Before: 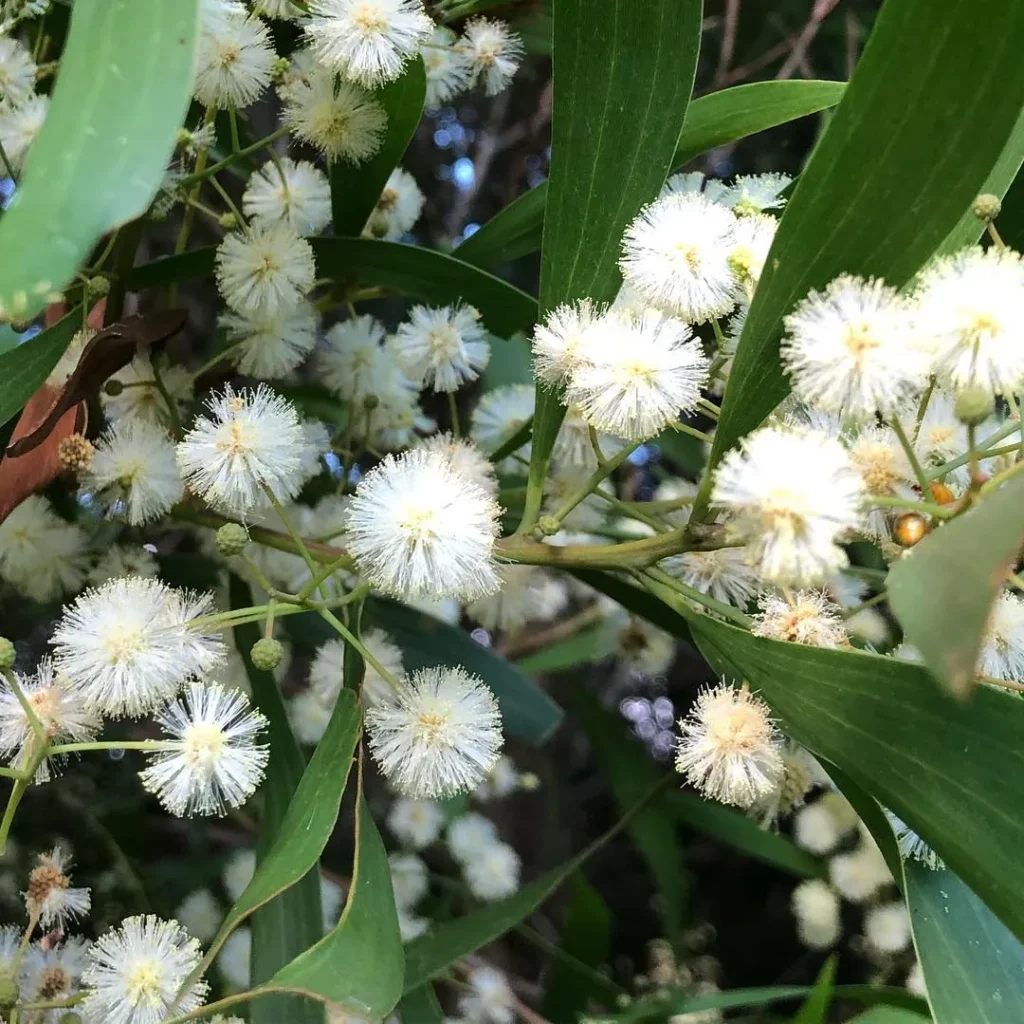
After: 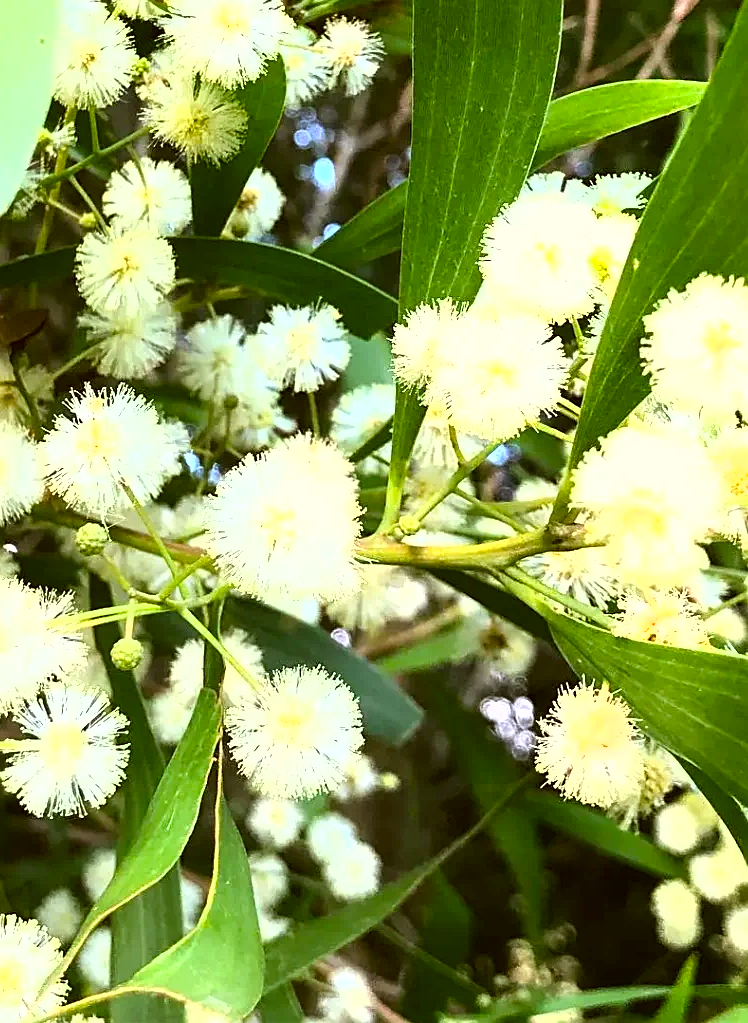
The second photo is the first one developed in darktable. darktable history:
color correction: highlights a* -1.72, highlights b* 9.97, shadows a* 0.905, shadows b* 18.86
color balance rgb: perceptual saturation grading › global saturation 25.785%, global vibrance 20%
sharpen: amount 0.491
tone equalizer: -8 EV -0.386 EV, -7 EV -0.374 EV, -6 EV -0.333 EV, -5 EV -0.212 EV, -3 EV 0.193 EV, -2 EV 0.305 EV, -1 EV 0.402 EV, +0 EV 0.435 EV, mask exposure compensation -0.496 EV
shadows and highlights: radius 128.13, shadows 30.46, highlights -31, low approximation 0.01, soften with gaussian
exposure: exposure 1.264 EV, compensate highlight preservation false
contrast brightness saturation: saturation -0.155
crop: left 13.68%, right 13.256%
